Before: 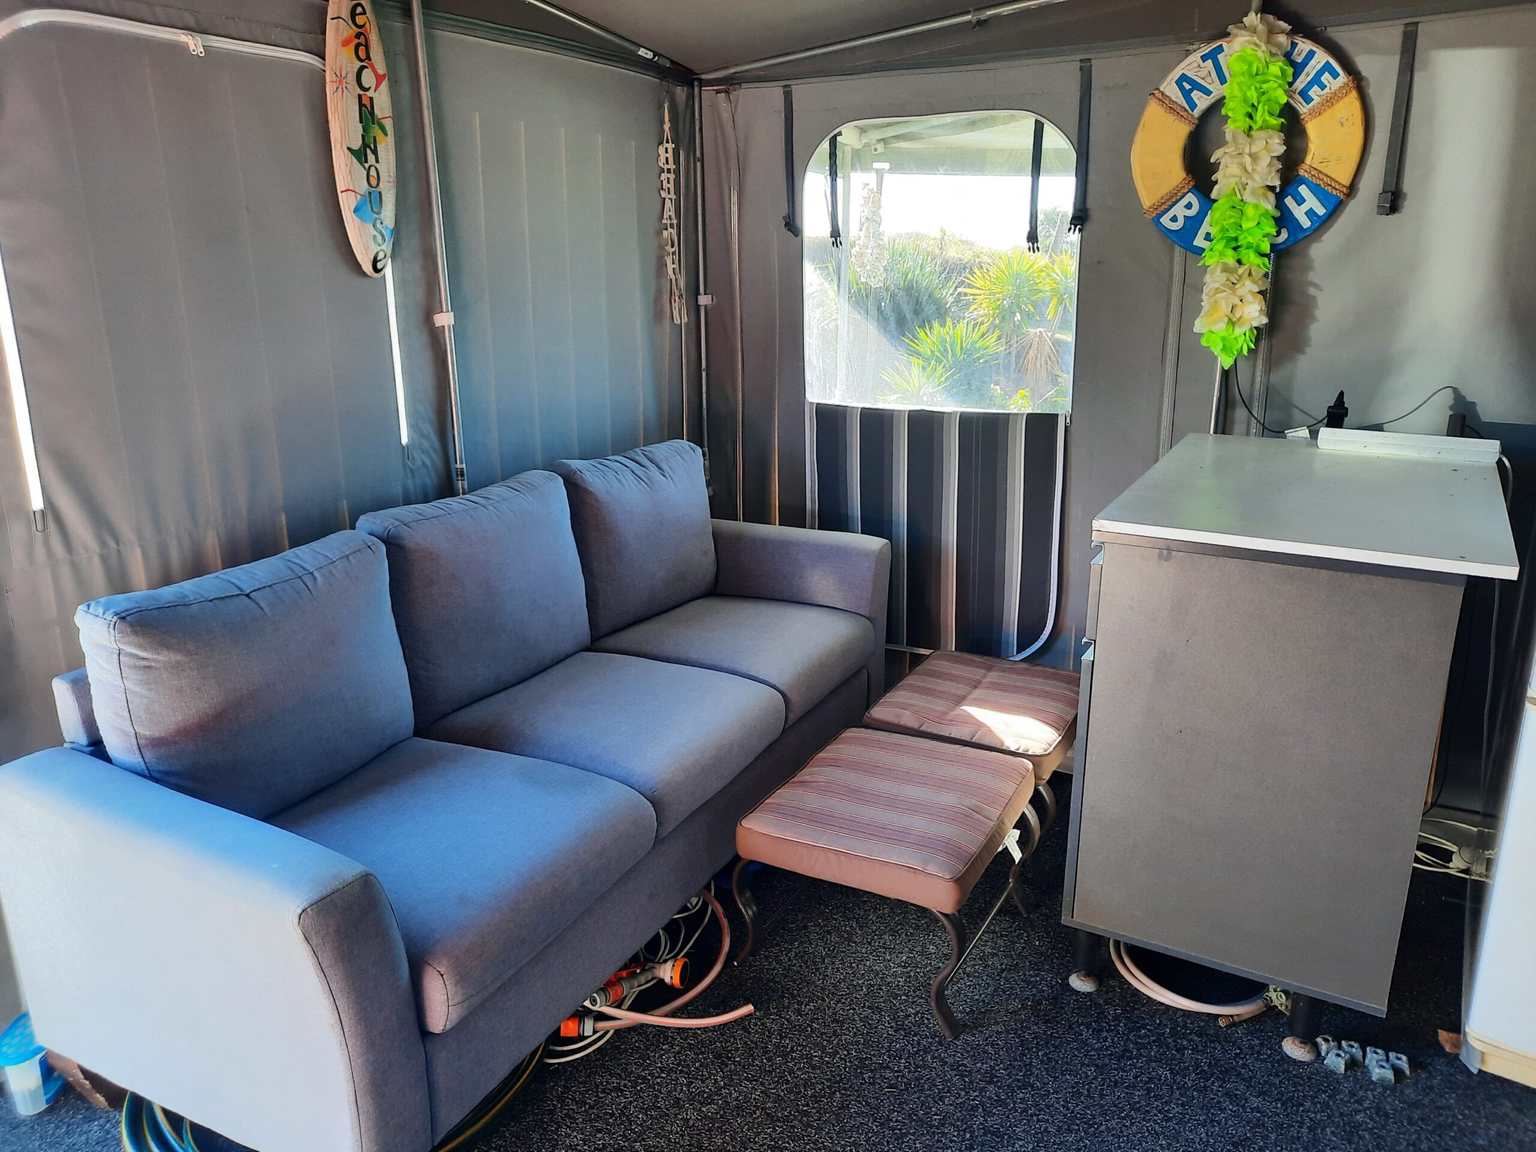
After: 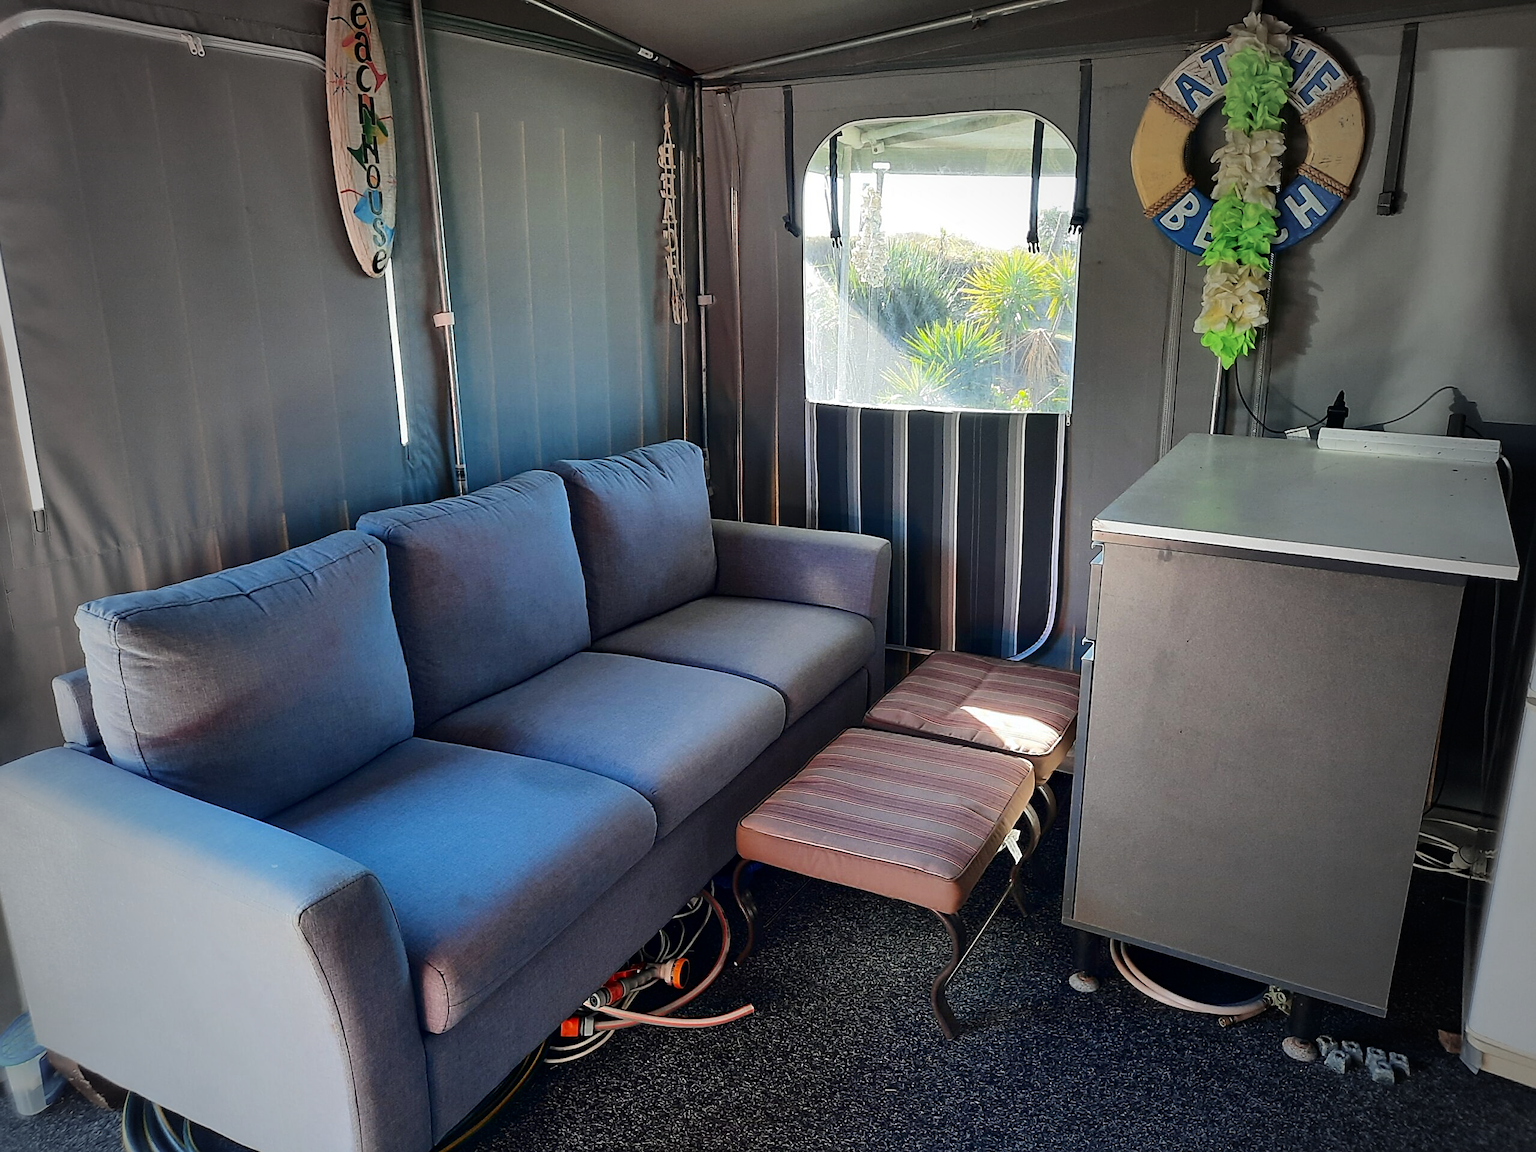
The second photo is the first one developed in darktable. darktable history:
contrast brightness saturation: brightness -0.09
sharpen: on, module defaults
vignetting: fall-off start 64.63%, center (-0.034, 0.148), width/height ratio 0.881
